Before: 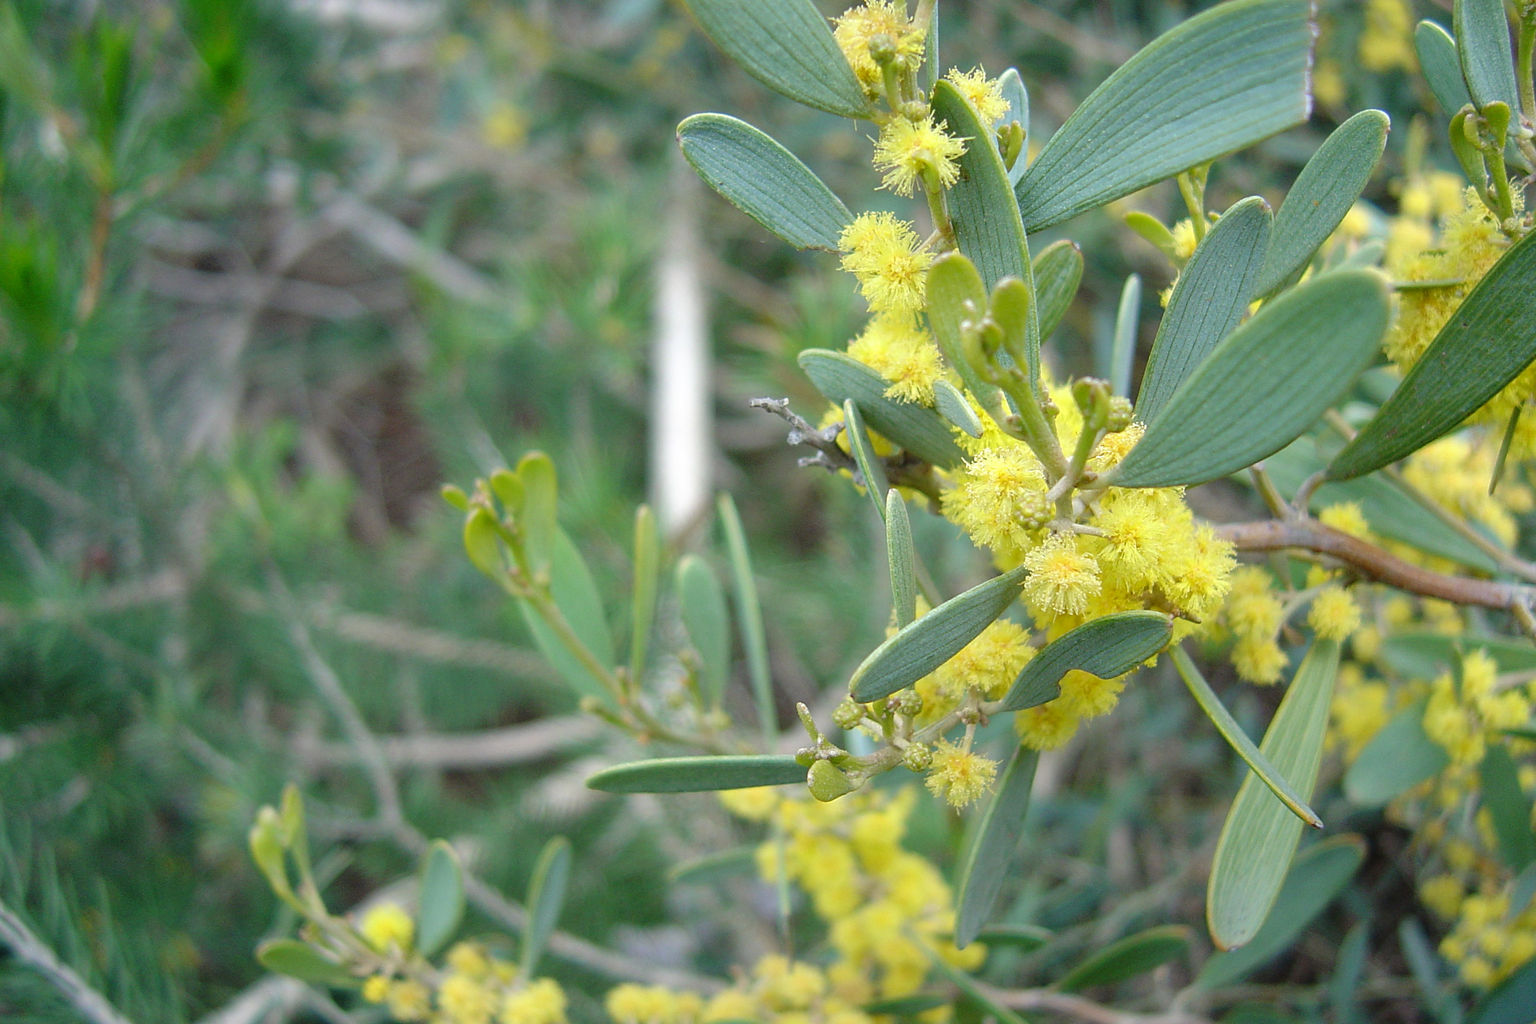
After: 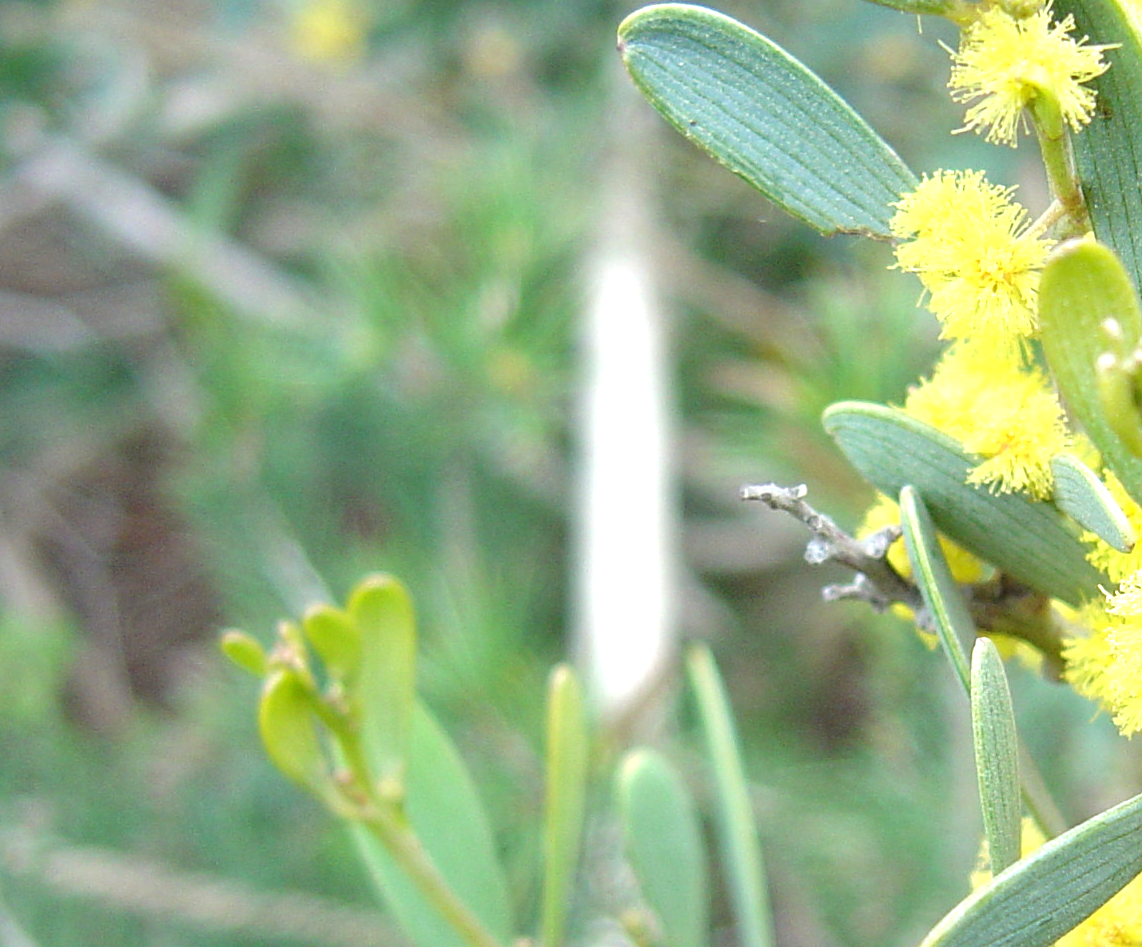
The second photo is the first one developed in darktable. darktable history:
crop: left 20.248%, top 10.86%, right 35.675%, bottom 34.321%
exposure: black level correction 0, exposure 0.7 EV, compensate exposure bias true, compensate highlight preservation false
white balance: emerald 1
